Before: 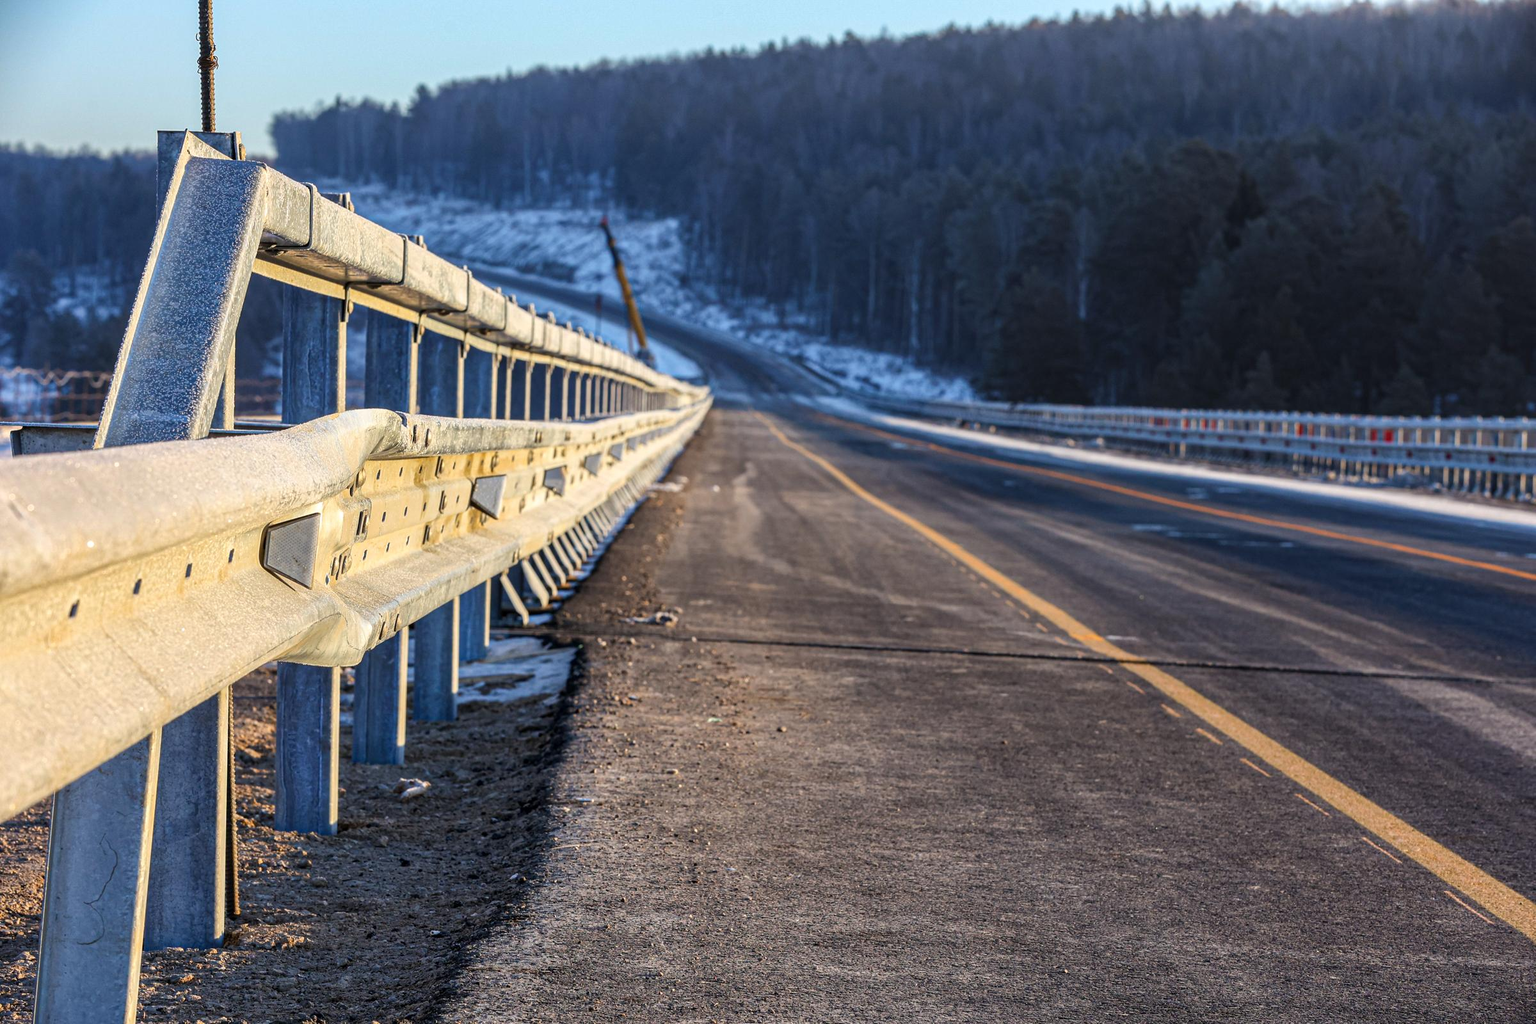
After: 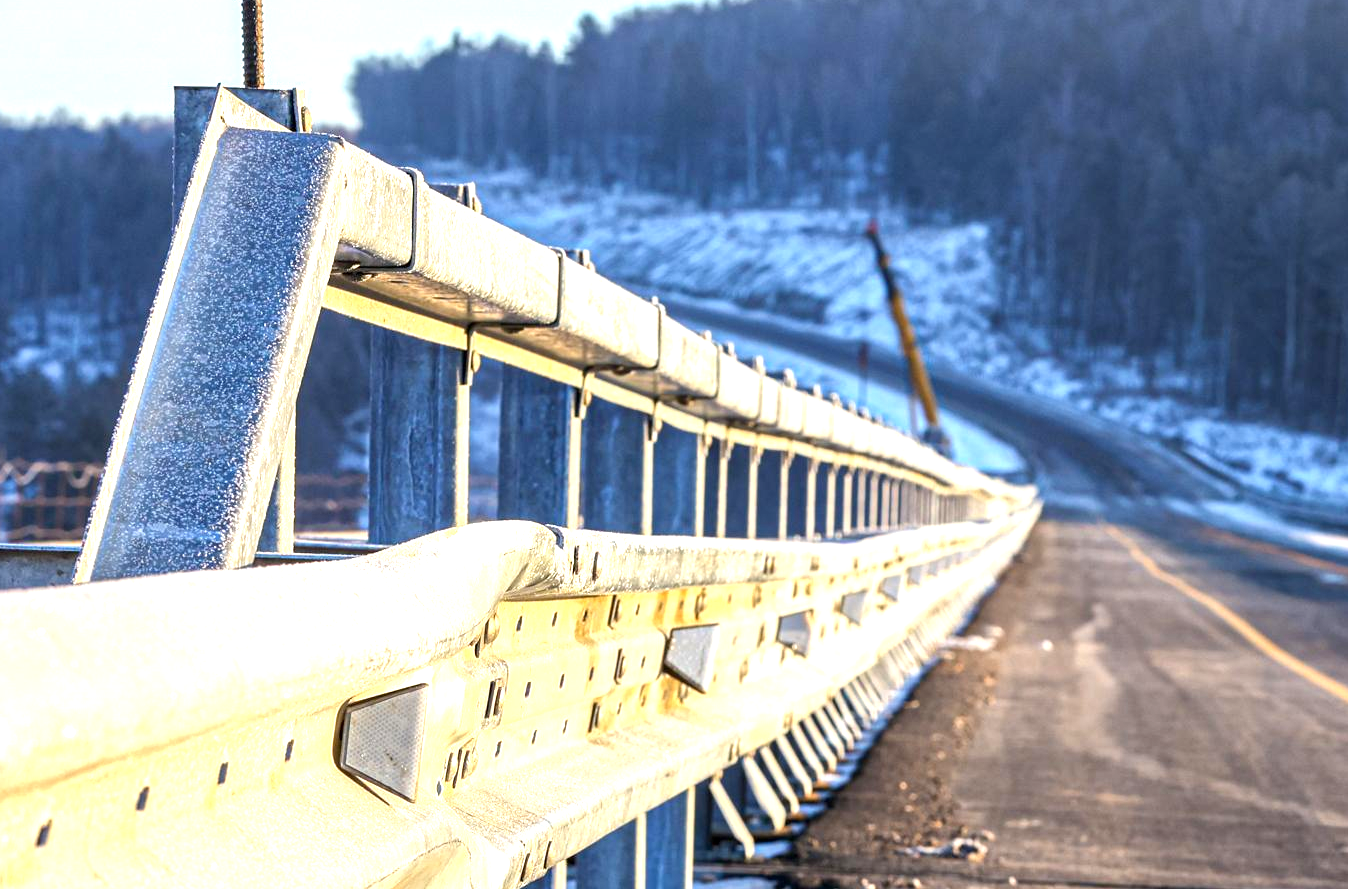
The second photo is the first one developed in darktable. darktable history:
crop and rotate: left 3.03%, top 7.471%, right 40.783%, bottom 36.904%
exposure: black level correction 0.001, exposure 0.962 EV, compensate exposure bias true, compensate highlight preservation false
